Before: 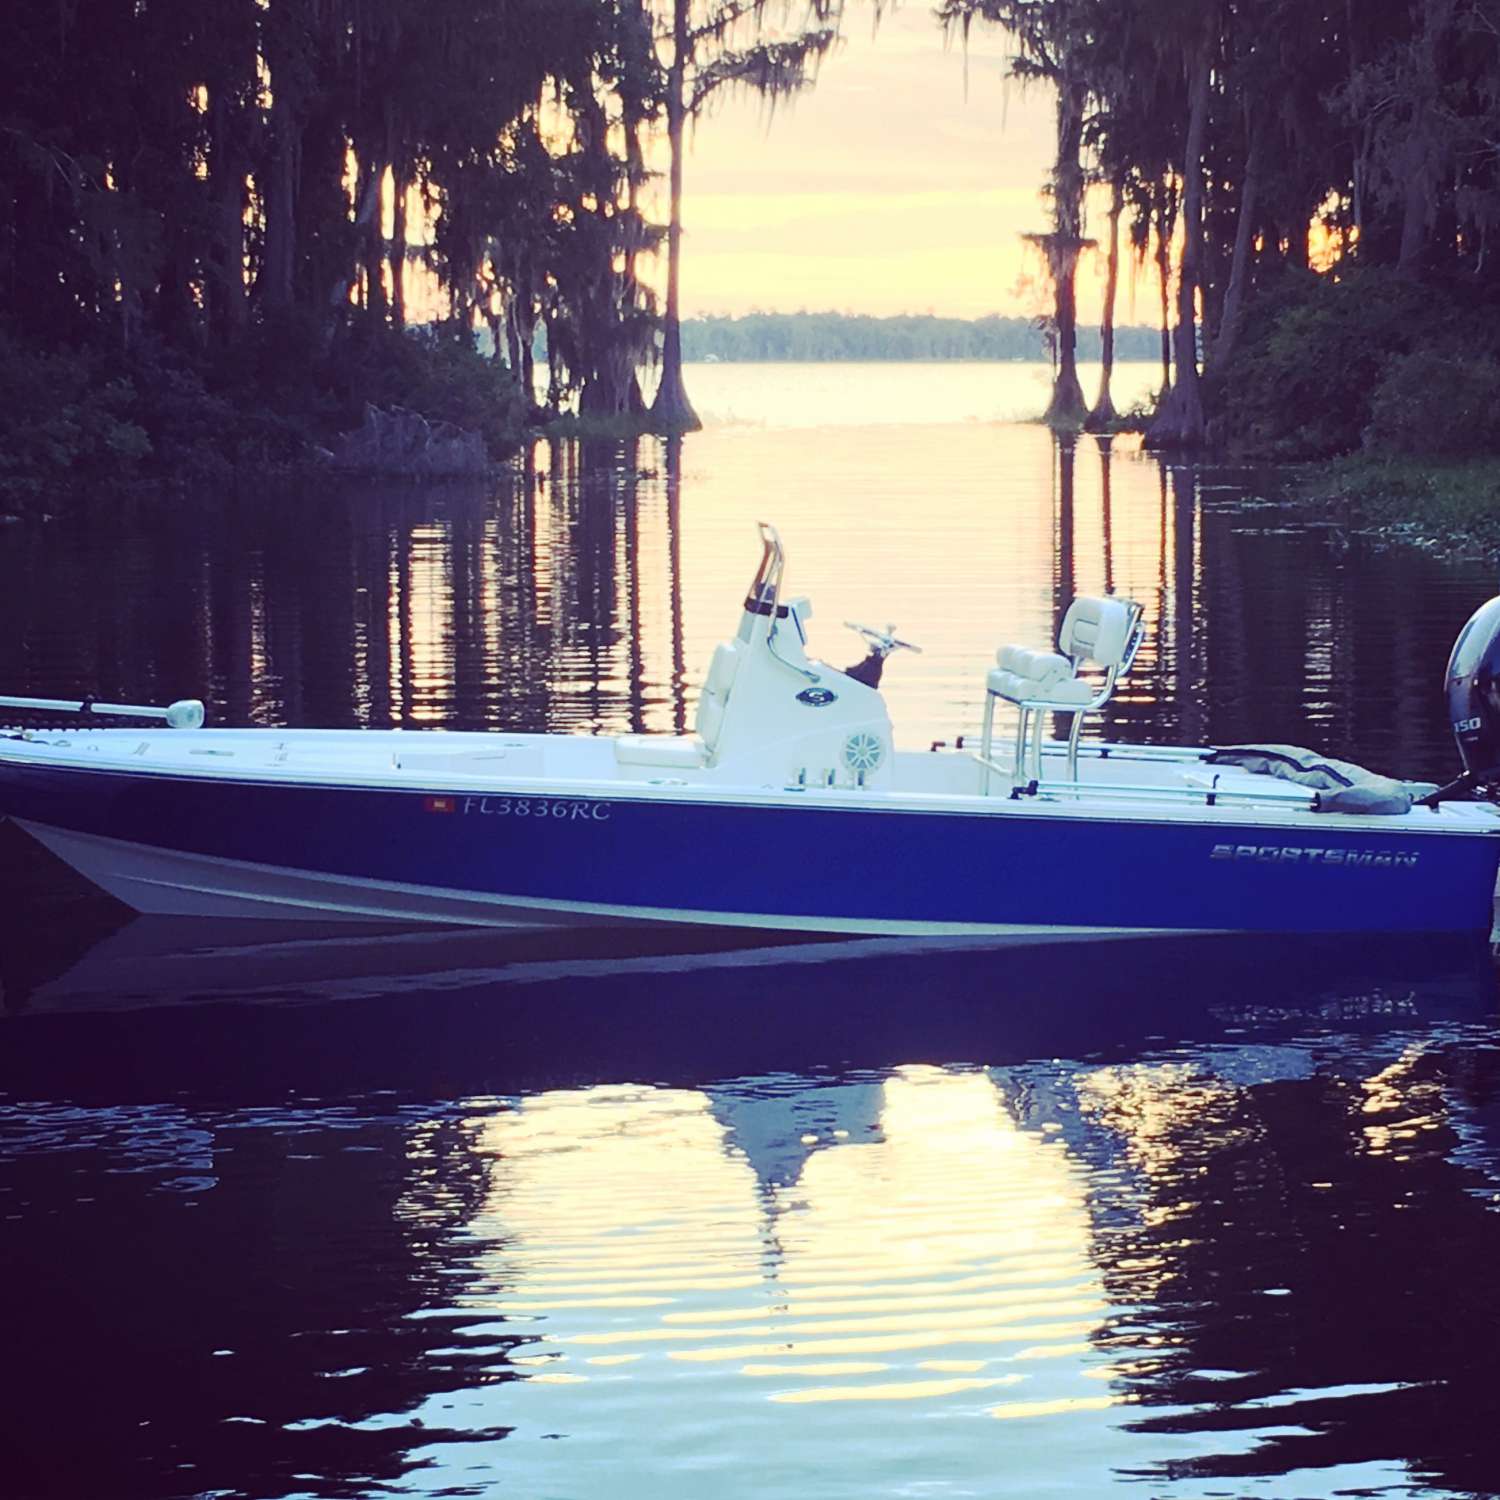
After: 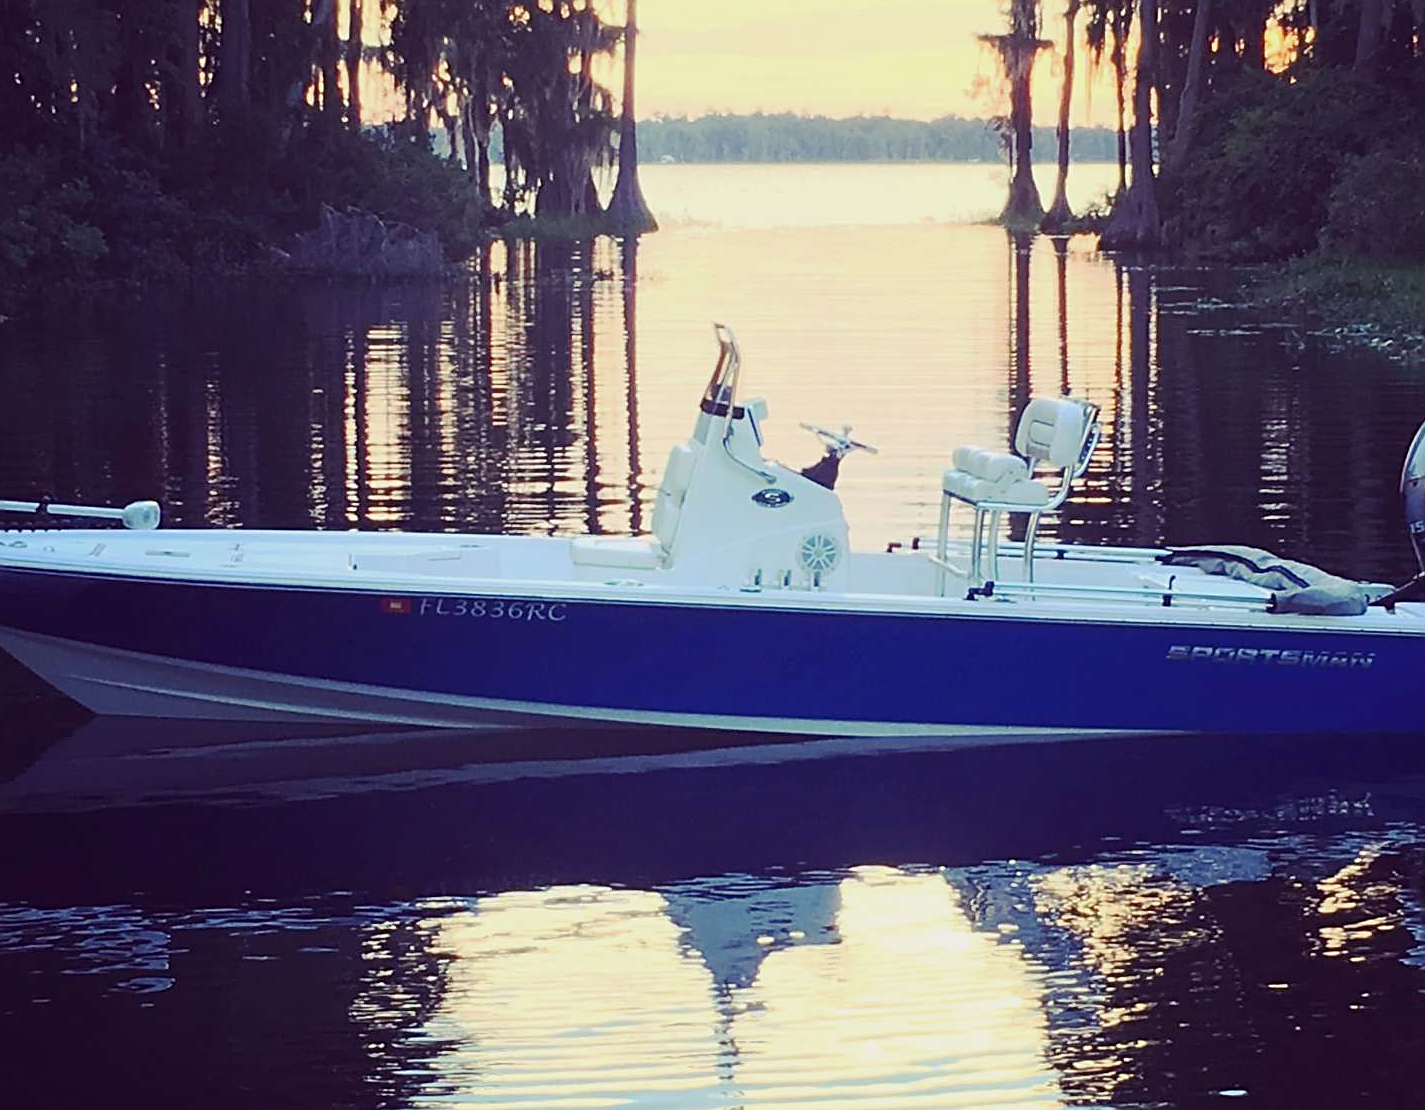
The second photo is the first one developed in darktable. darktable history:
sharpen: on, module defaults
exposure: exposure -0.21 EV, compensate highlight preservation false
crop and rotate: left 2.991%, top 13.302%, right 1.981%, bottom 12.636%
